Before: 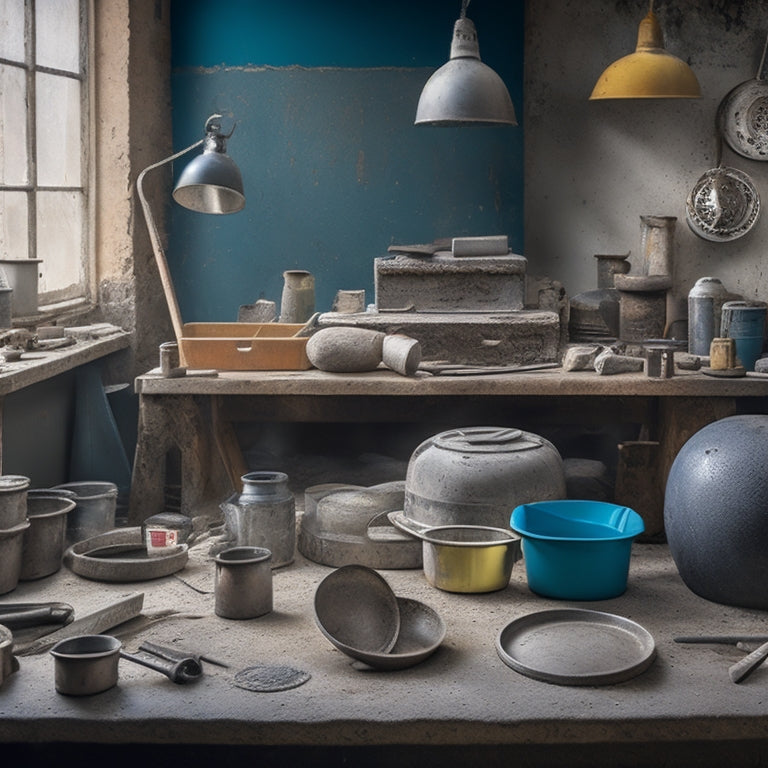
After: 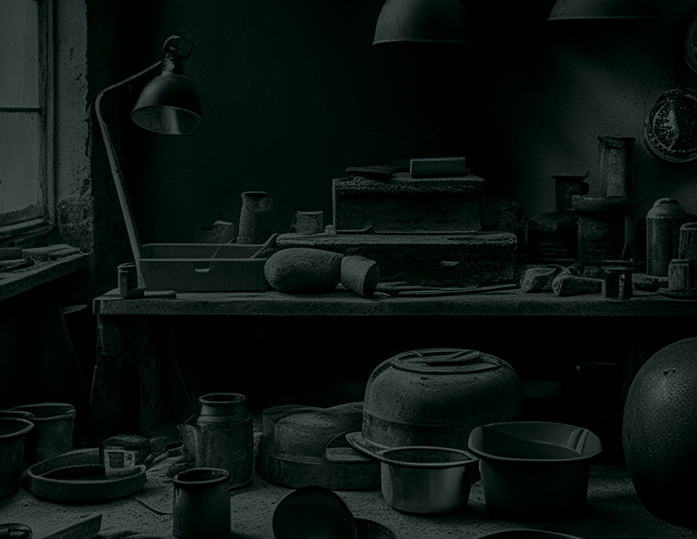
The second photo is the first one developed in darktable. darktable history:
crop: left 5.596%, top 10.314%, right 3.534%, bottom 19.395%
graduated density: on, module defaults
local contrast: highlights 55%, shadows 52%, detail 130%, midtone range 0.452
tone curve: curves: ch0 [(0, 0.142) (0.384, 0.314) (0.752, 0.711) (0.991, 0.95)]; ch1 [(0.006, 0.129) (0.346, 0.384) (1, 1)]; ch2 [(0.003, 0.057) (0.261, 0.248) (1, 1)], color space Lab, independent channels
shadows and highlights: shadows 20.55, highlights -20.99, soften with gaussian
colorize: hue 90°, saturation 19%, lightness 1.59%, version 1
sharpen: on, module defaults
